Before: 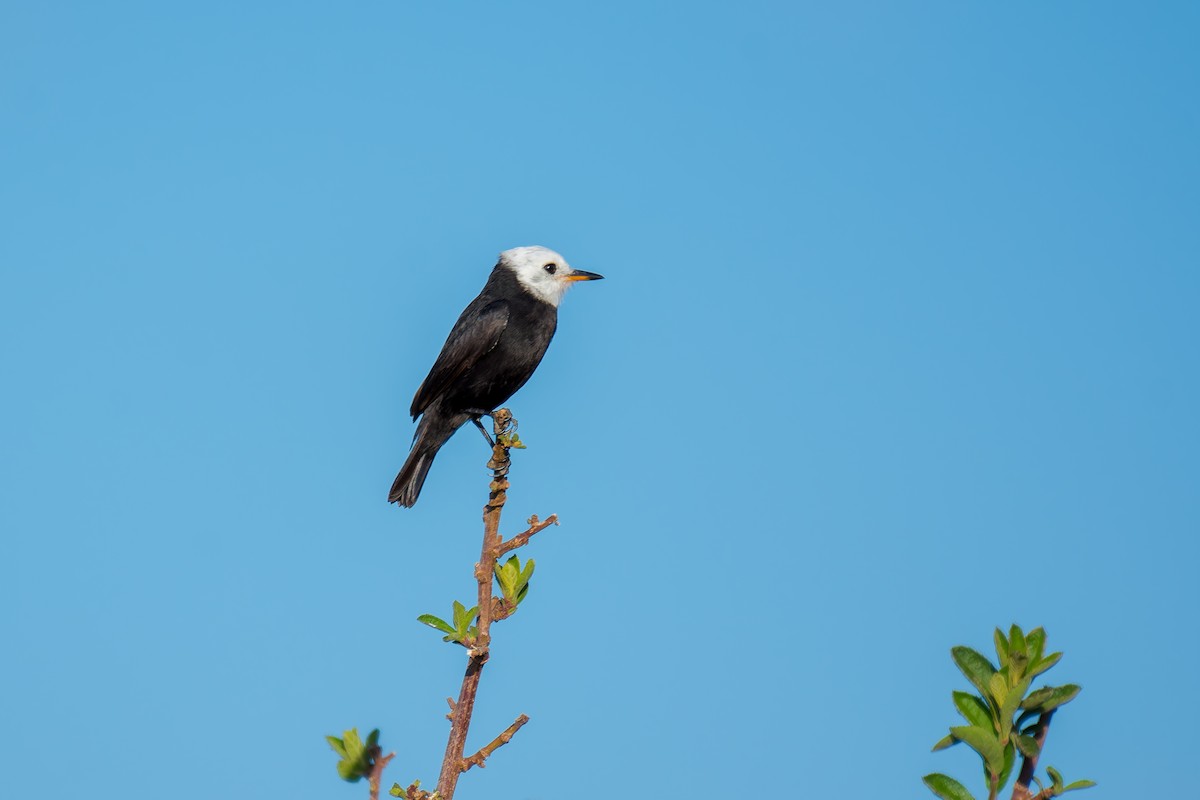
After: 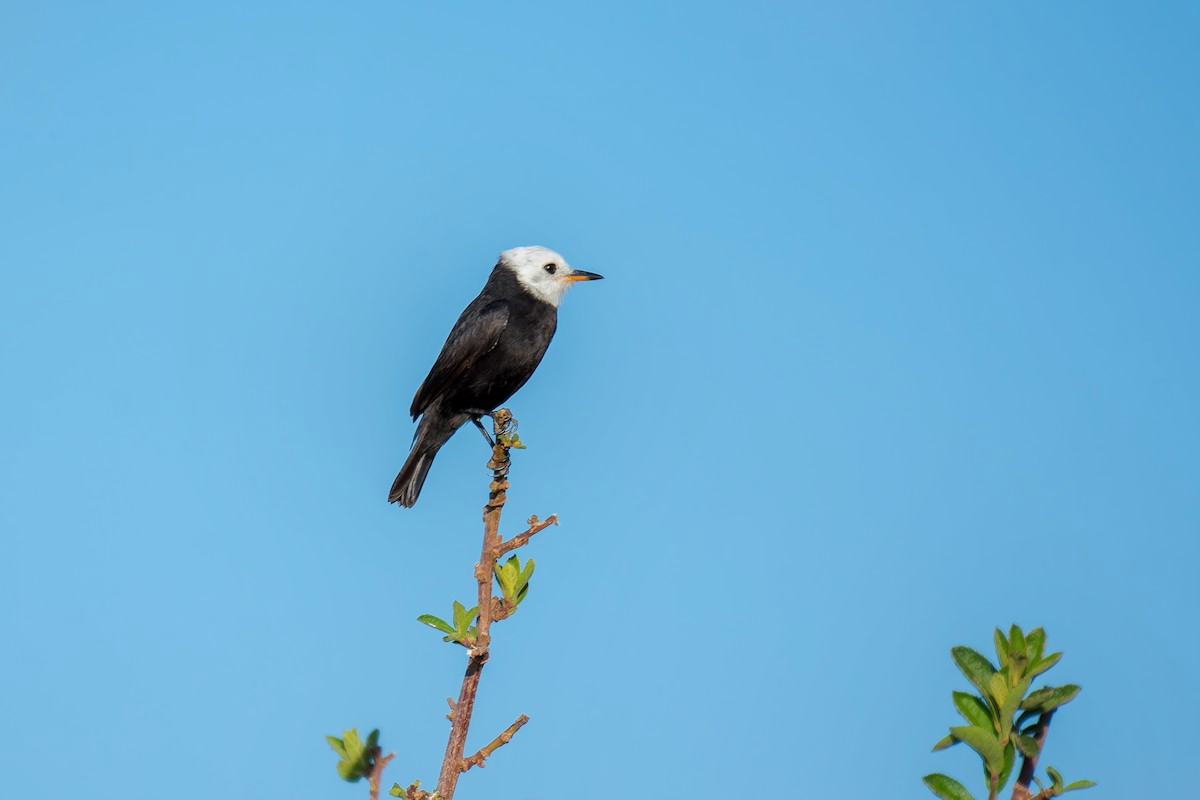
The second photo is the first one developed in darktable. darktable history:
shadows and highlights: shadows -25.94, highlights 51.13, soften with gaussian
